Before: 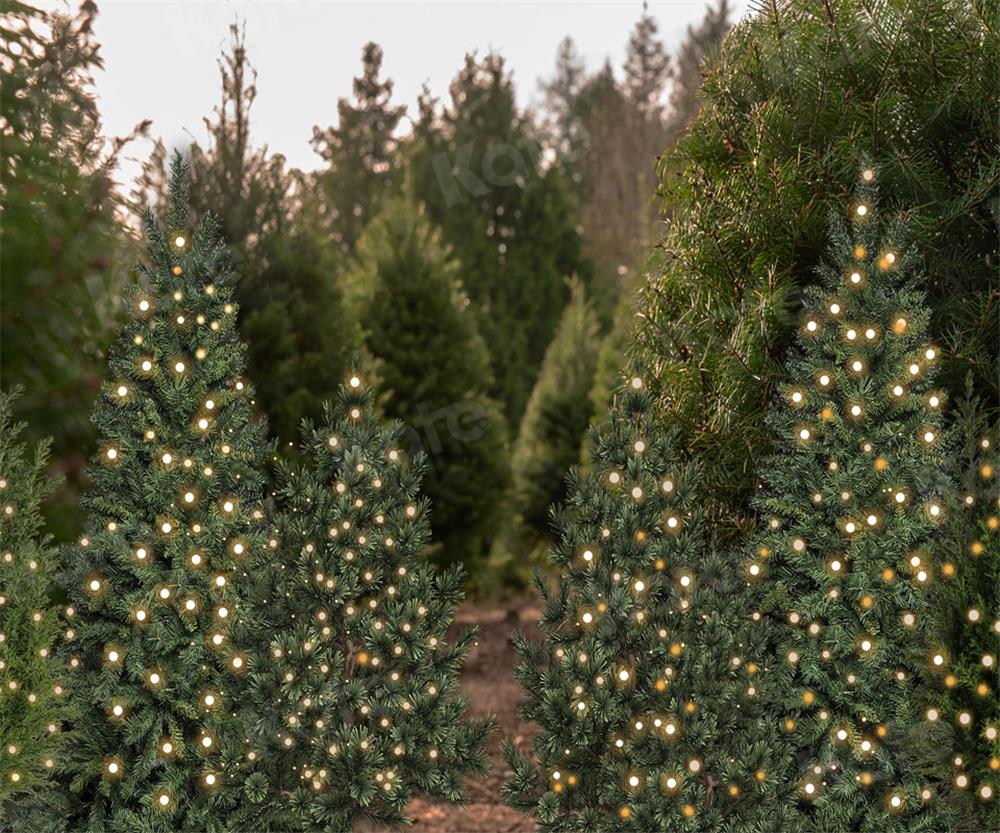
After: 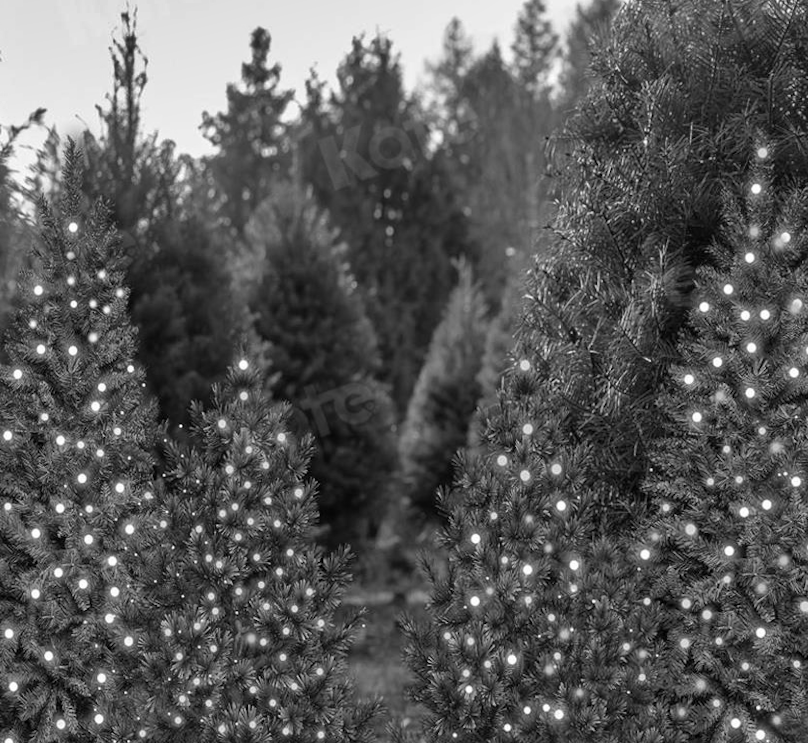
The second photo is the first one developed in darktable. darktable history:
rotate and perspective: lens shift (horizontal) -0.055, automatic cropping off
monochrome: on, module defaults
crop: left 9.929%, top 3.475%, right 9.188%, bottom 9.529%
shadows and highlights: radius 108.52, shadows 23.73, highlights -59.32, low approximation 0.01, soften with gaussian
